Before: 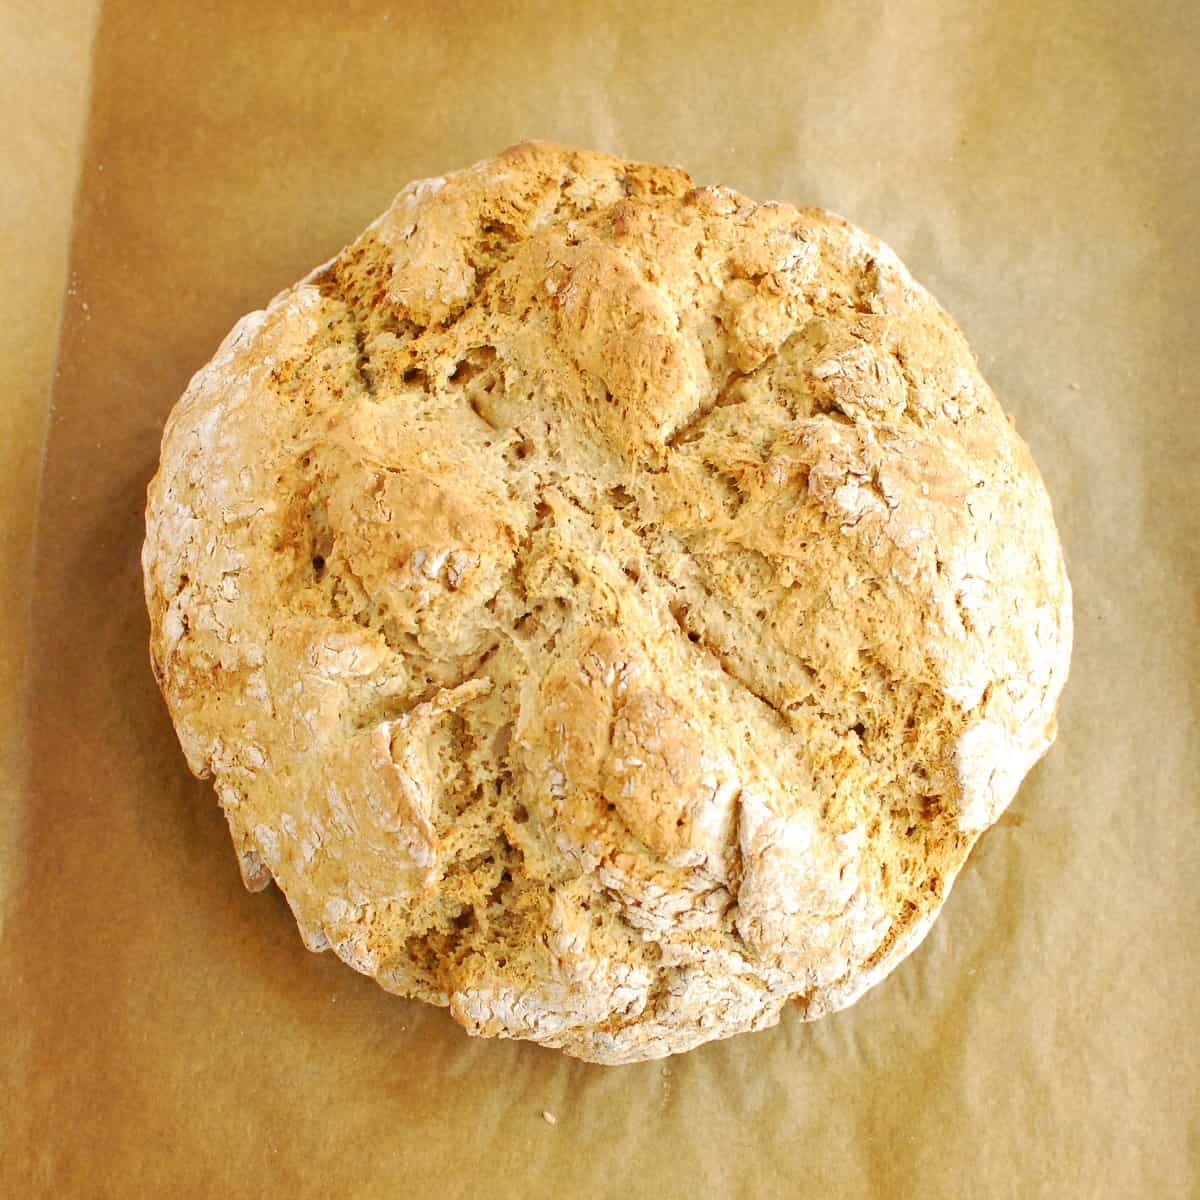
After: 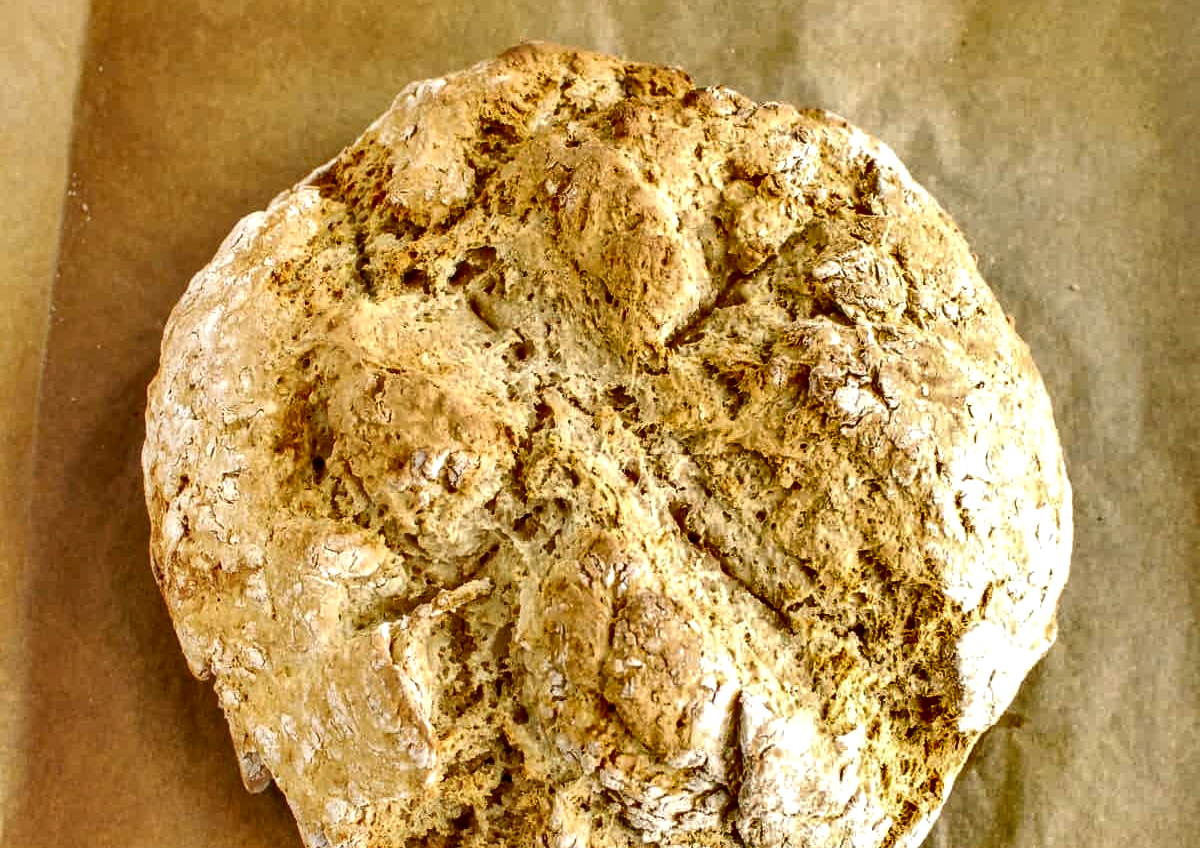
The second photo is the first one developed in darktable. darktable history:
crop and rotate: top 8.293%, bottom 20.996%
local contrast: highlights 60%, shadows 60%, detail 160%
shadows and highlights: radius 100.41, shadows 50.55, highlights -64.36, highlights color adjustment 49.82%, soften with gaussian
